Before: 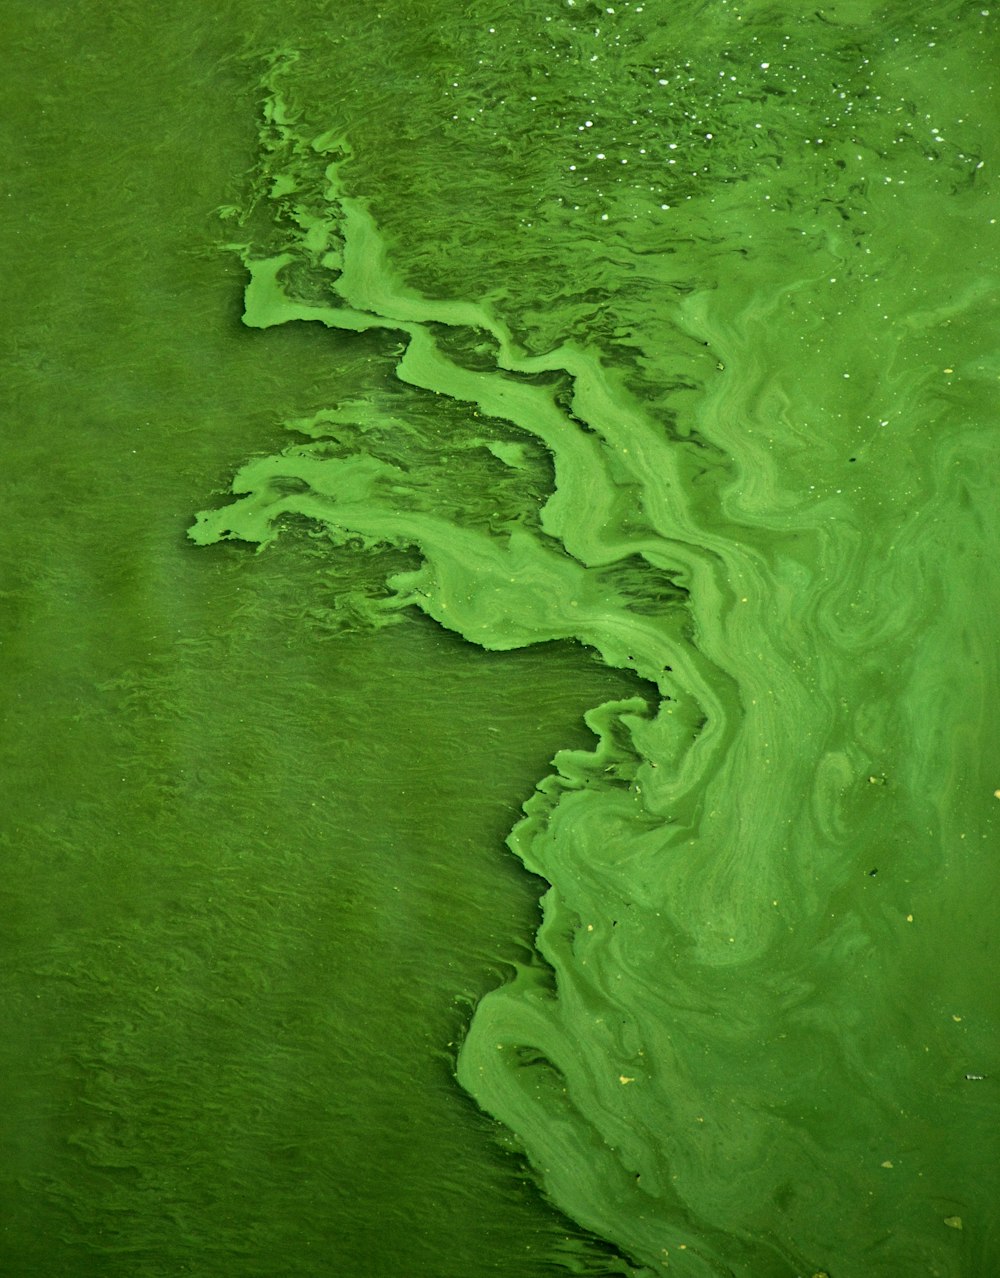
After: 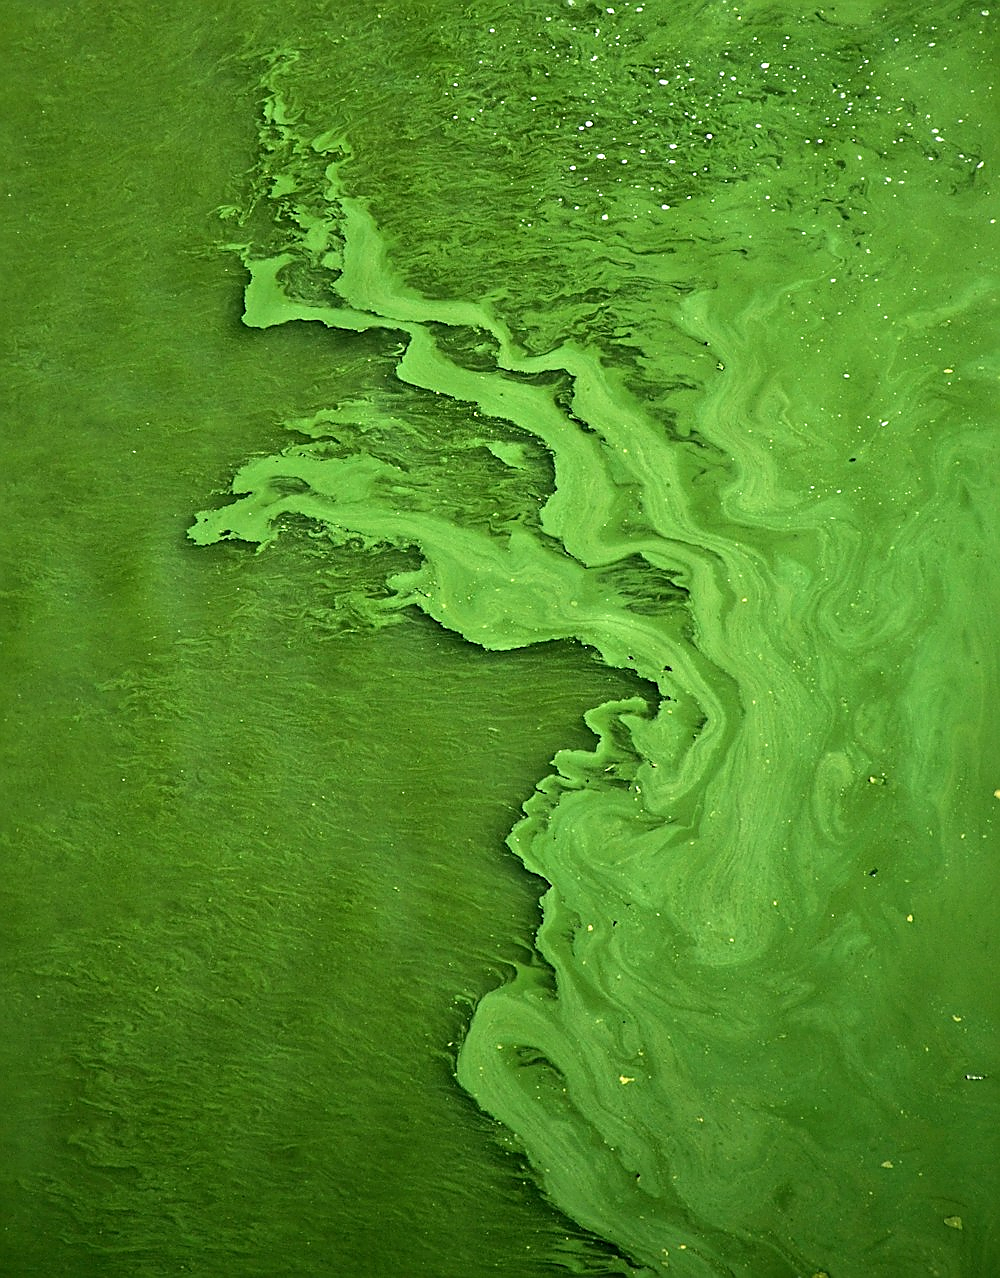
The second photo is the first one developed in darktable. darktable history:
sharpen: radius 1.409, amount 1.239, threshold 0.752
exposure: exposure 0.291 EV, compensate exposure bias true, compensate highlight preservation false
